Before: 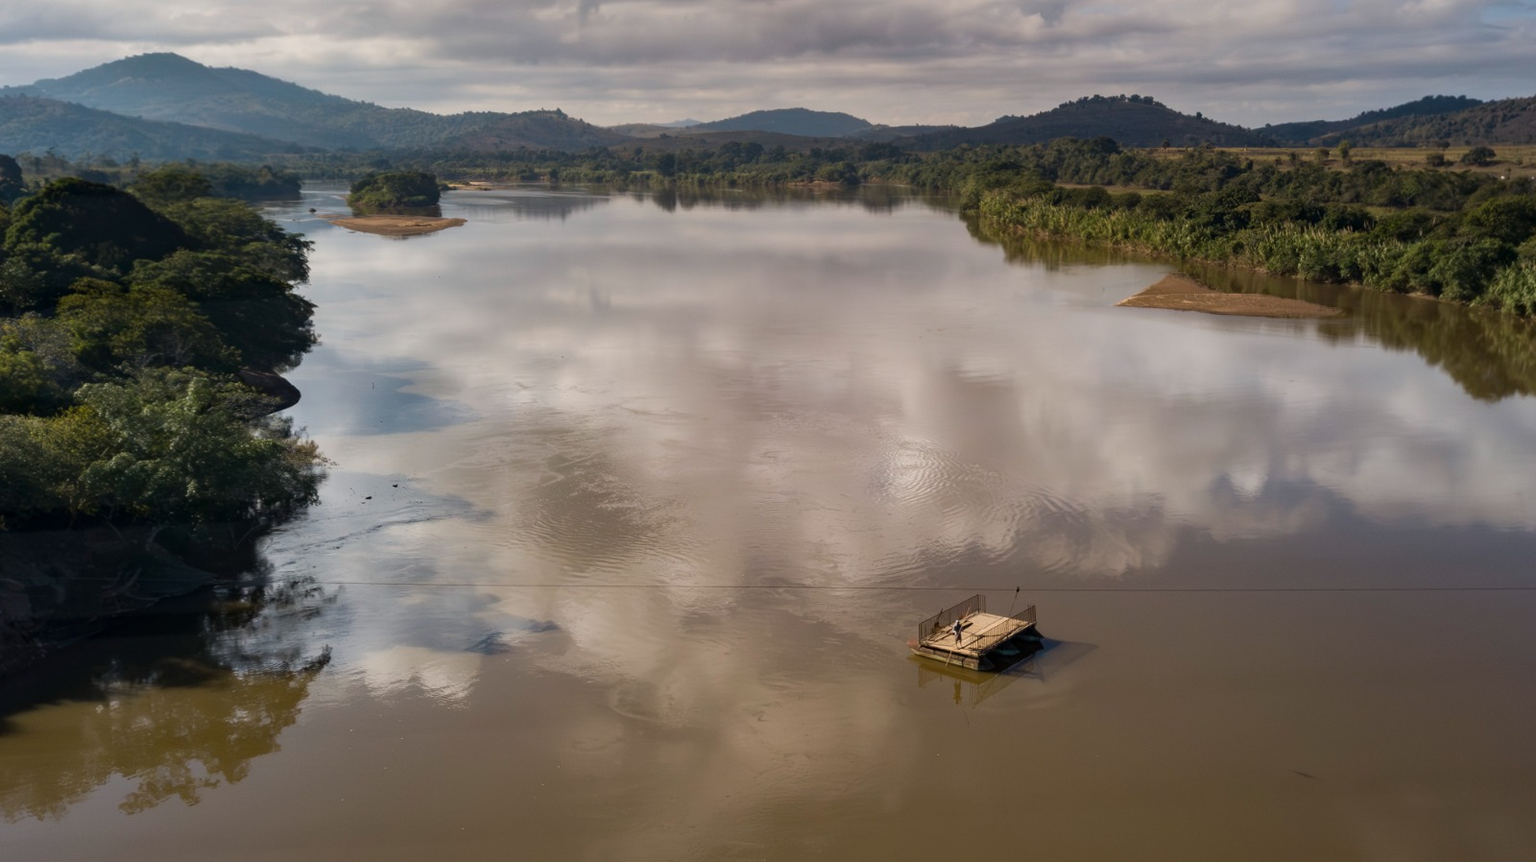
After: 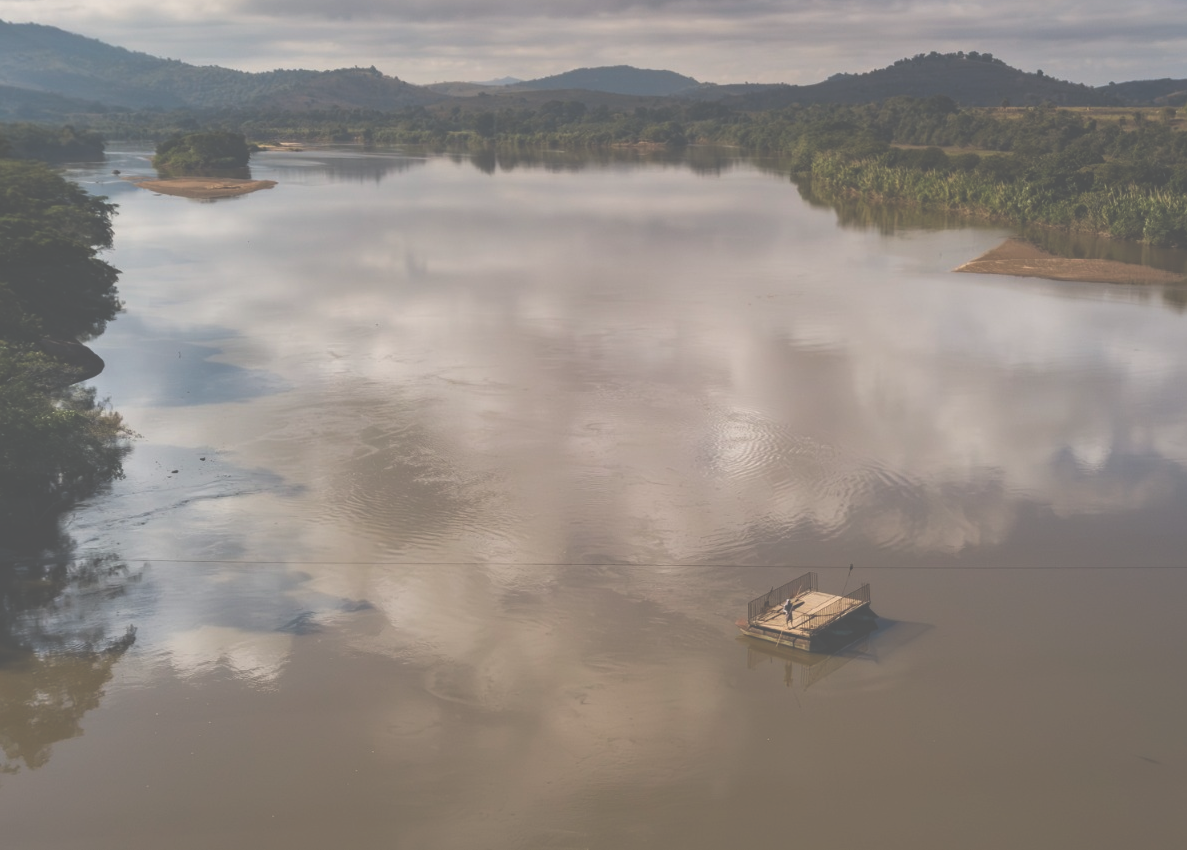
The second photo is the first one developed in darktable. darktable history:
exposure: black level correction -0.087, compensate highlight preservation false
crop and rotate: left 13.15%, top 5.251%, right 12.609%
